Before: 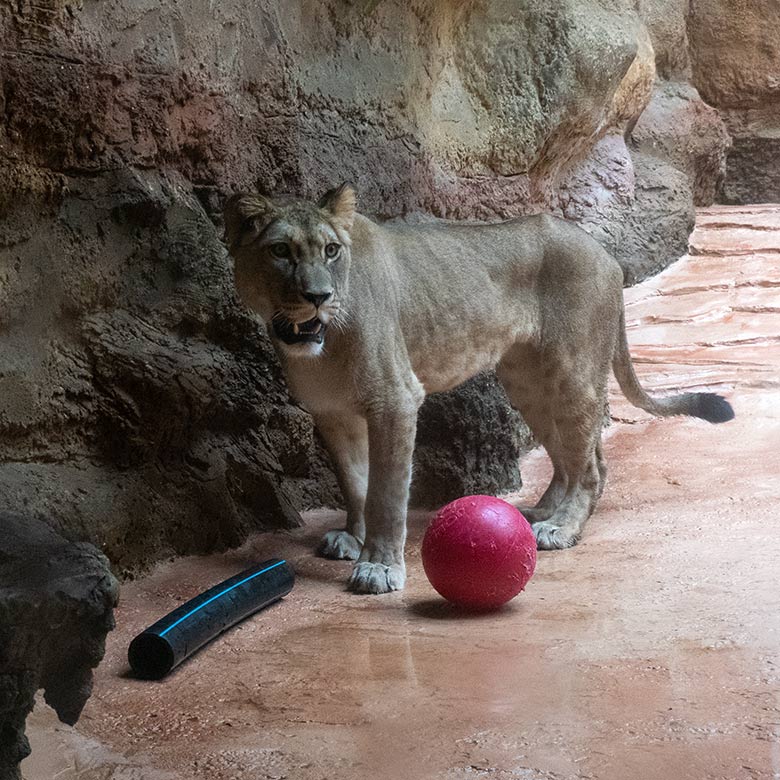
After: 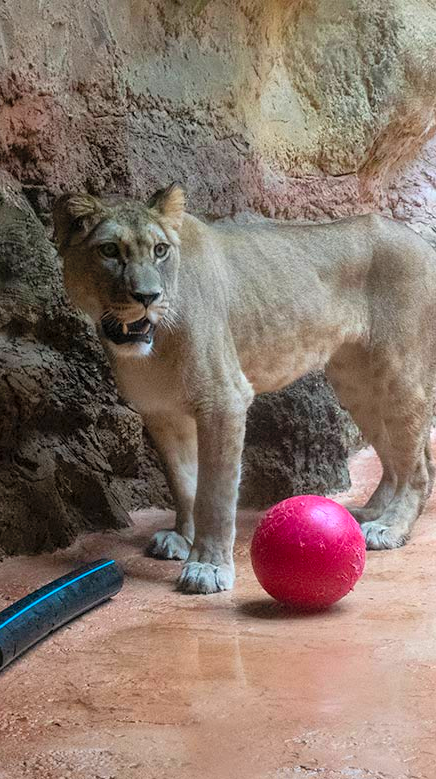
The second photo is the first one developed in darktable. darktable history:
crop: left 22.007%, right 21.984%, bottom 0.01%
exposure: black level correction 0.001, compensate highlight preservation false
contrast brightness saturation: contrast 0.066, brightness 0.173, saturation 0.419
